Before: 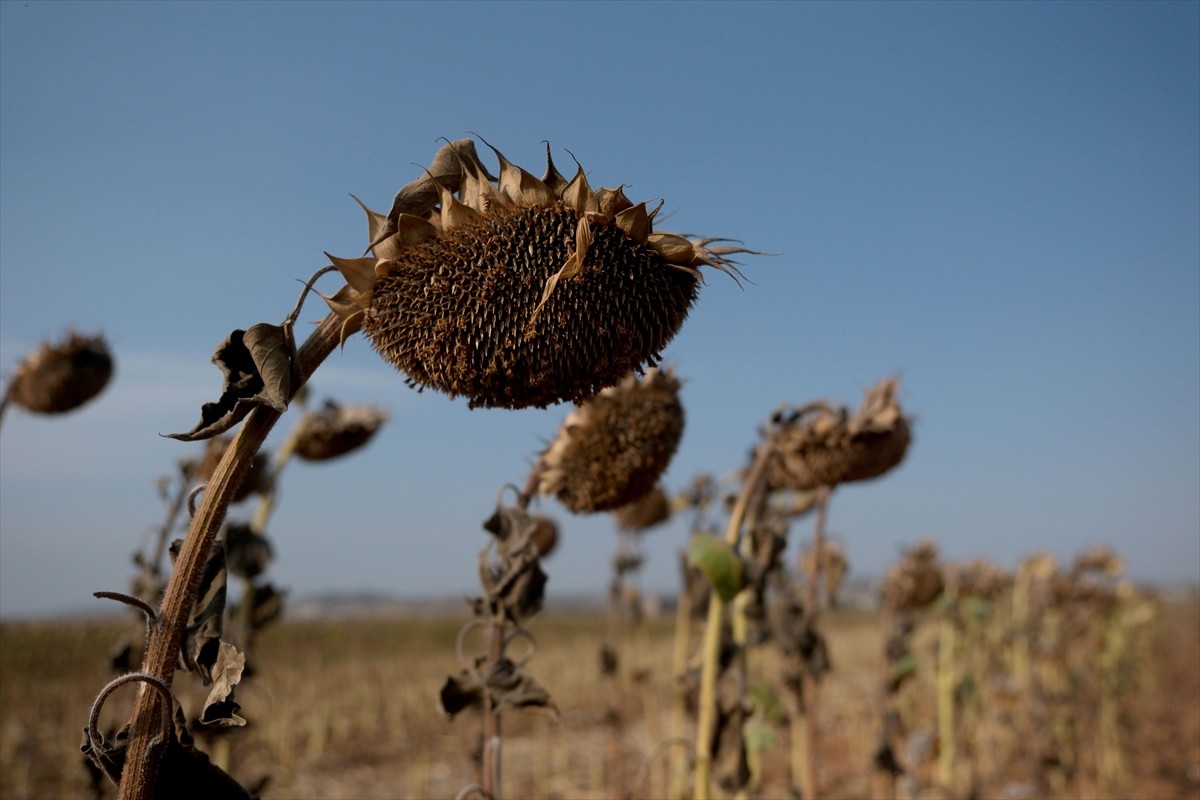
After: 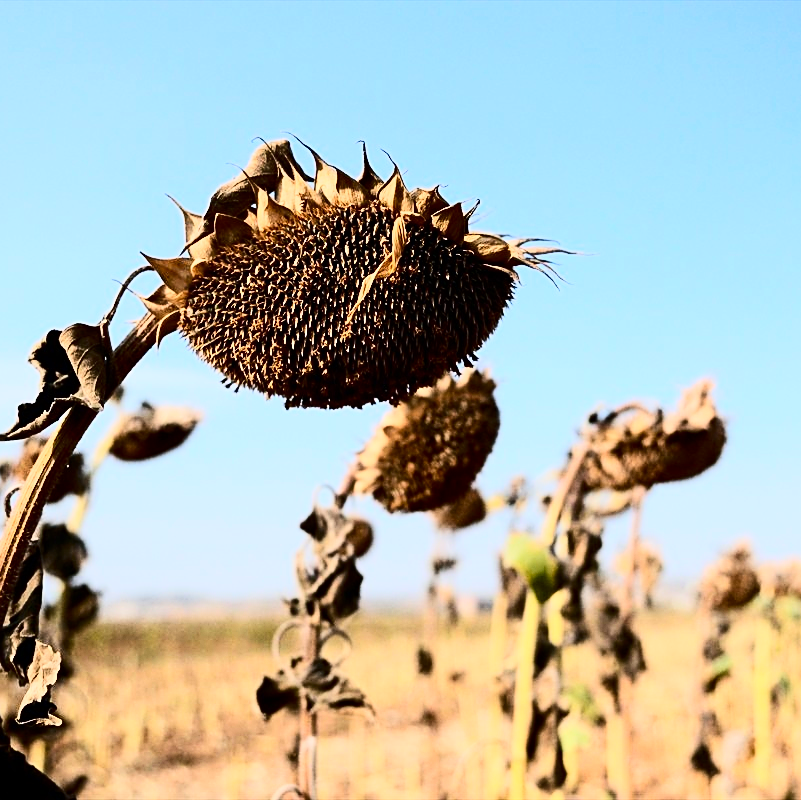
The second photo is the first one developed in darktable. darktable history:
crop: left 15.385%, right 17.863%
sharpen: on, module defaults
exposure: exposure 0.187 EV, compensate highlight preservation false
tone equalizer: -7 EV 0.163 EV, -6 EV 0.627 EV, -5 EV 1.13 EV, -4 EV 1.35 EV, -3 EV 1.12 EV, -2 EV 0.6 EV, -1 EV 0.153 EV, edges refinement/feathering 500, mask exposure compensation -1.57 EV, preserve details no
contrast brightness saturation: contrast 0.412, brightness 0.101, saturation 0.212
